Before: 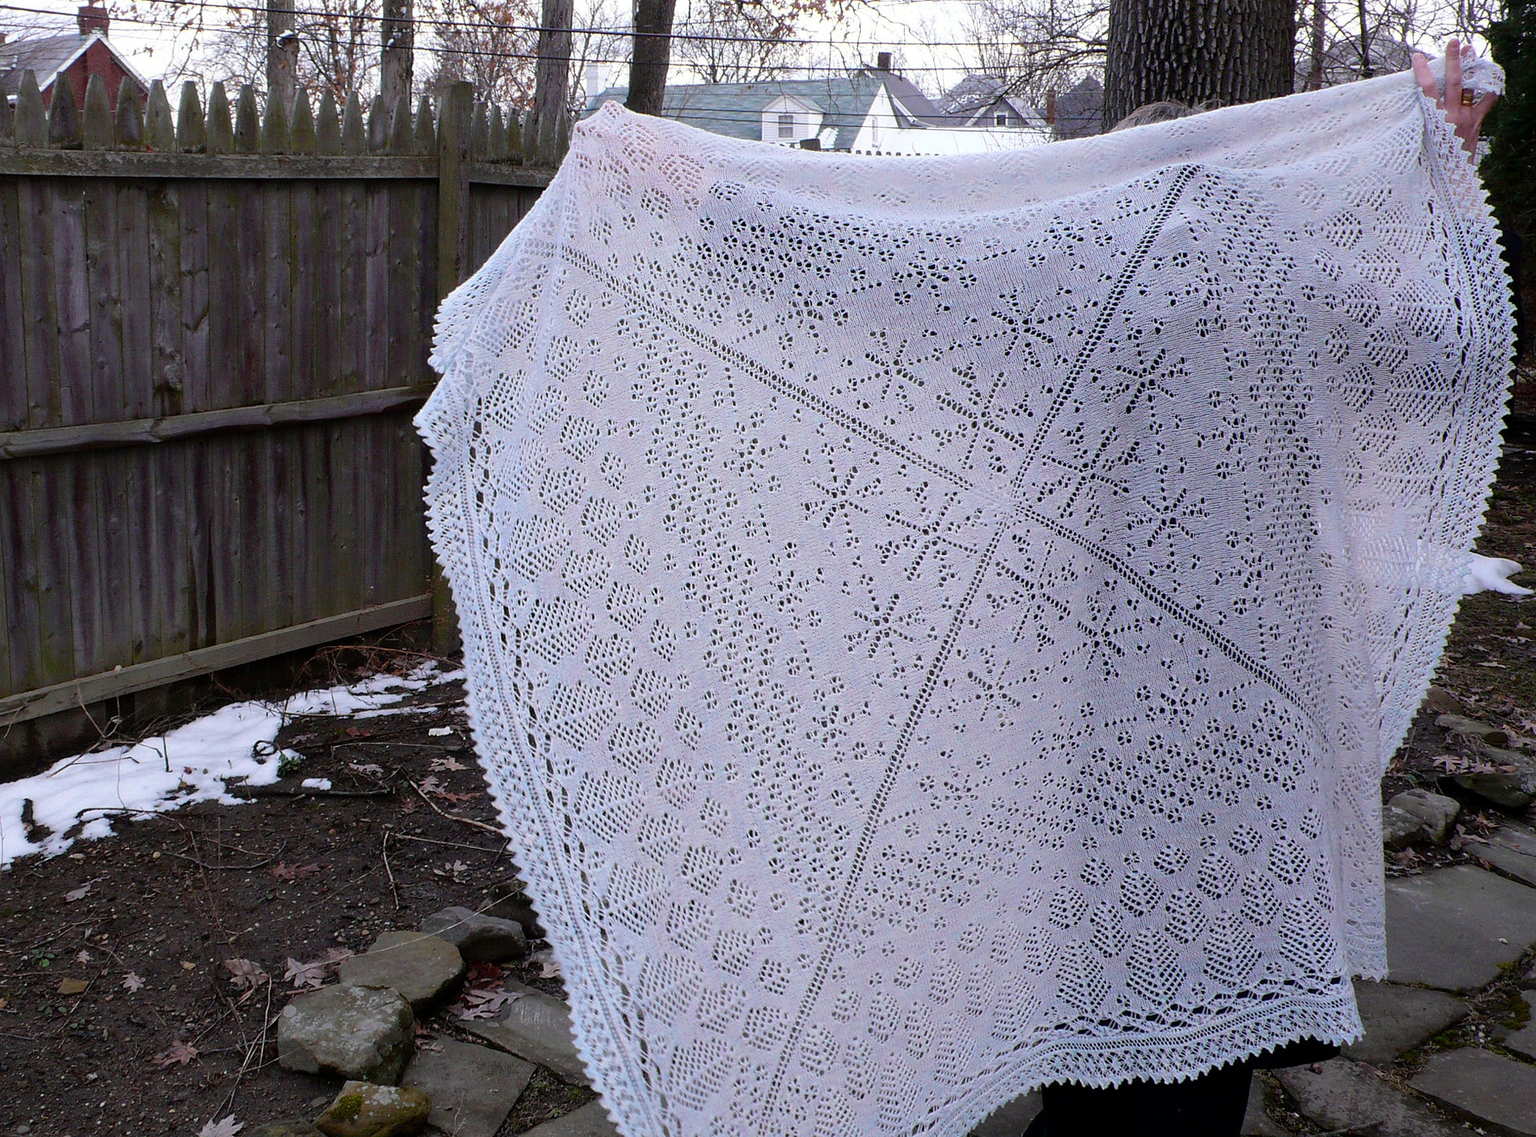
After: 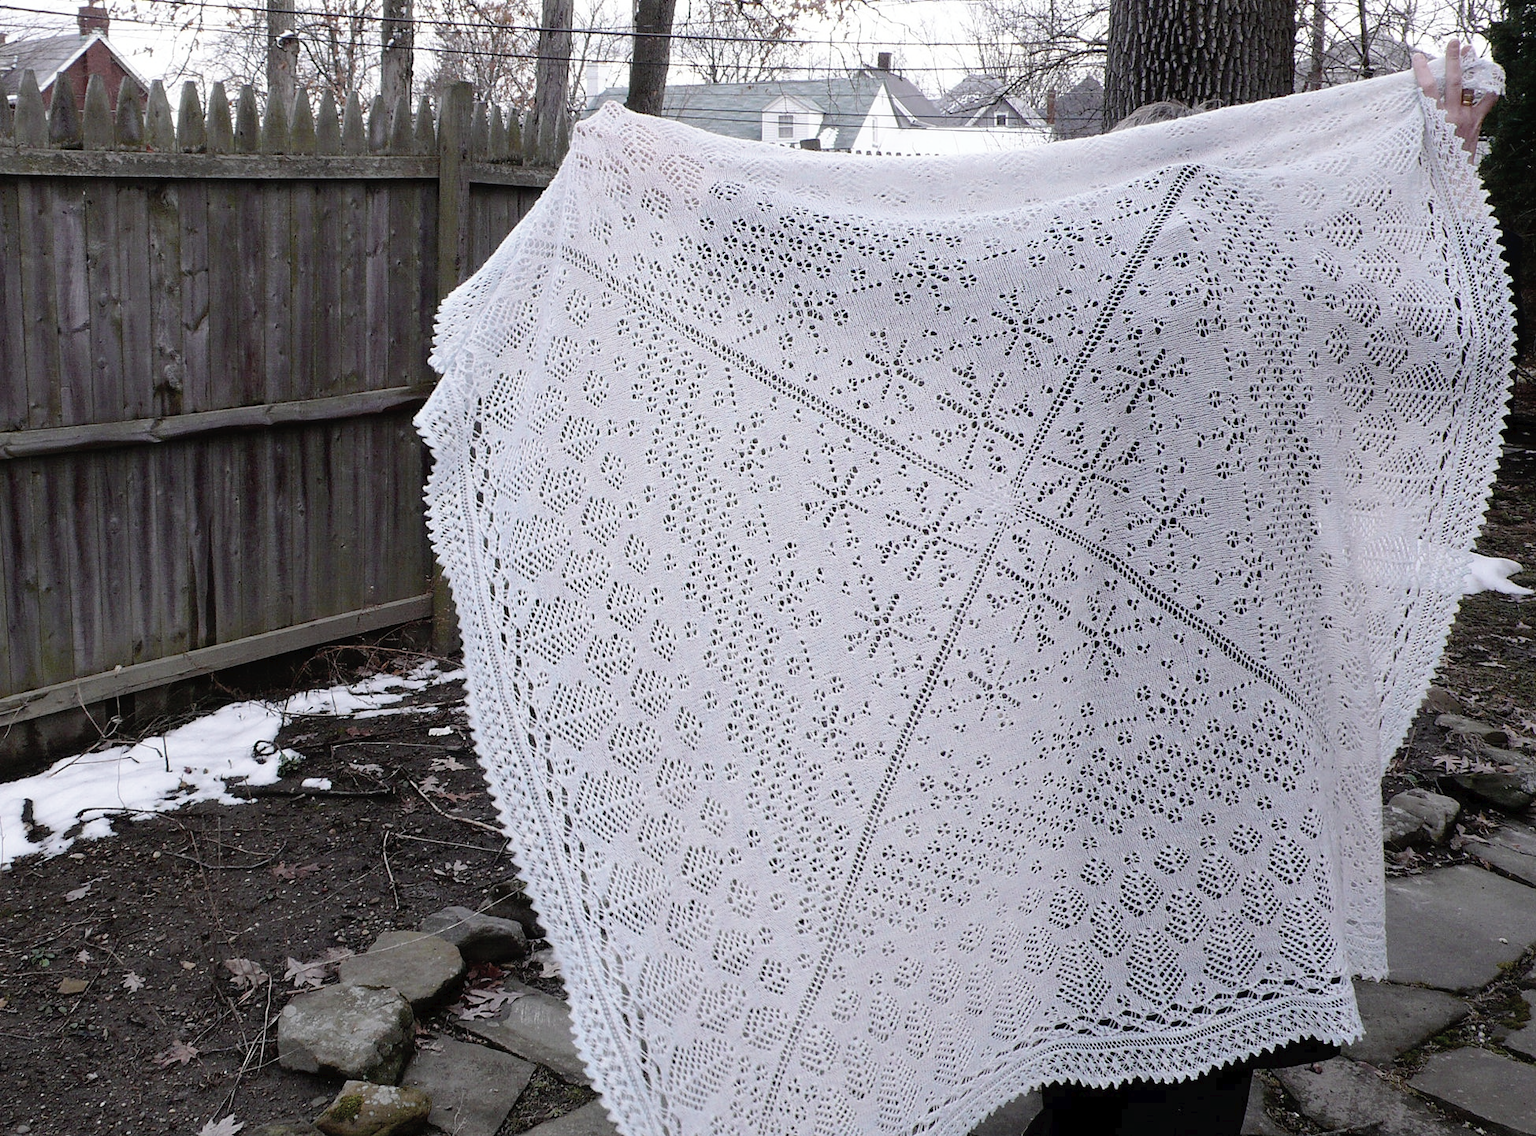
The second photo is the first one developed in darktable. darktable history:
tone curve: curves: ch0 [(0, 0) (0.003, 0.022) (0.011, 0.025) (0.025, 0.032) (0.044, 0.055) (0.069, 0.089) (0.1, 0.133) (0.136, 0.18) (0.177, 0.231) (0.224, 0.291) (0.277, 0.35) (0.335, 0.42) (0.399, 0.496) (0.468, 0.561) (0.543, 0.632) (0.623, 0.706) (0.709, 0.783) (0.801, 0.865) (0.898, 0.947) (1, 1)], preserve colors none
rotate and perspective: automatic cropping original format, crop left 0, crop top 0
color correction: saturation 0.57
